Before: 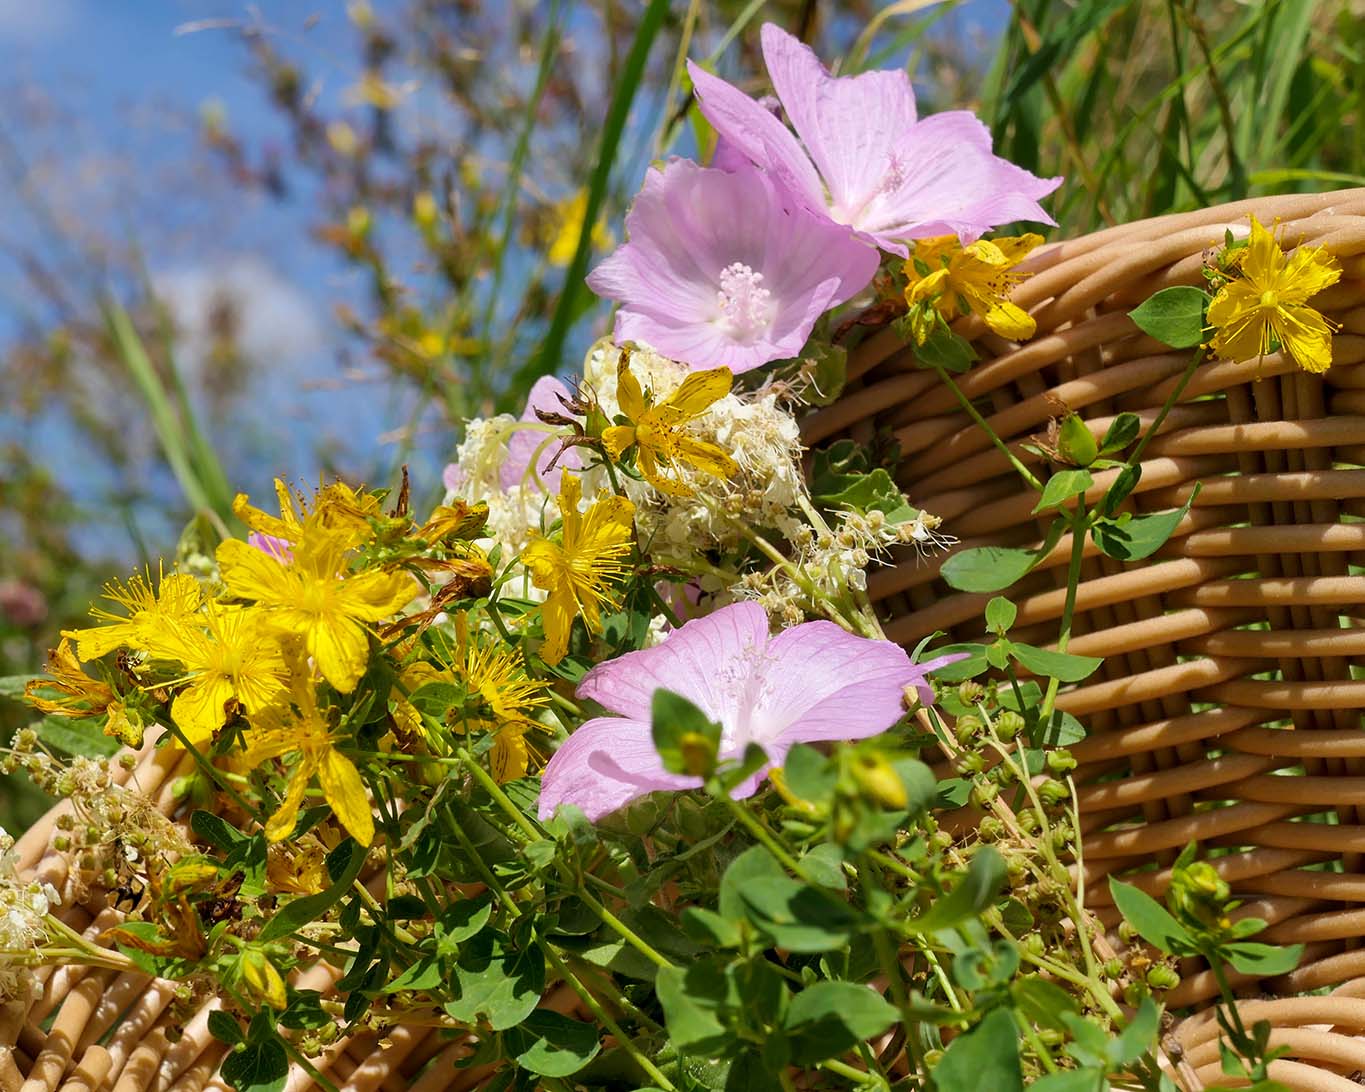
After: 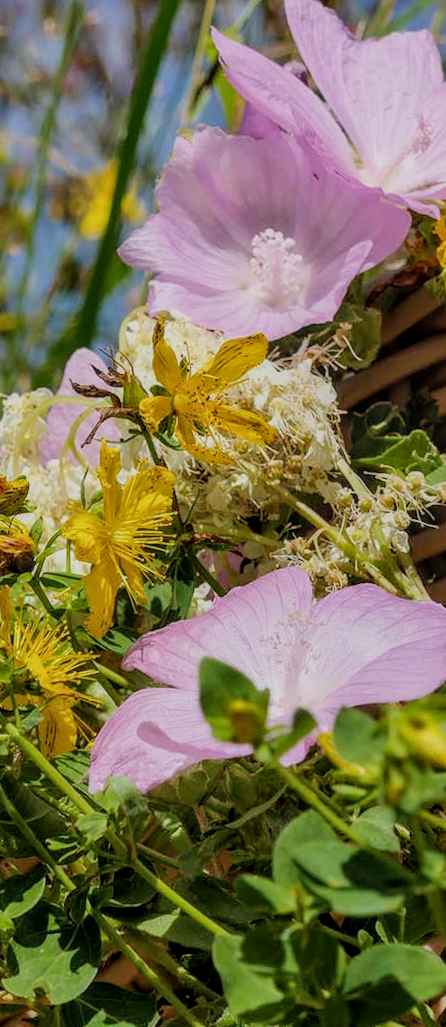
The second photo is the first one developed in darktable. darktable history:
filmic rgb: black relative exposure -7.65 EV, white relative exposure 4.56 EV, hardness 3.61
crop: left 33.36%, right 33.36%
local contrast: highlights 0%, shadows 0%, detail 133%
rotate and perspective: rotation -2°, crop left 0.022, crop right 0.978, crop top 0.049, crop bottom 0.951
bloom: size 5%, threshold 95%, strength 15%
